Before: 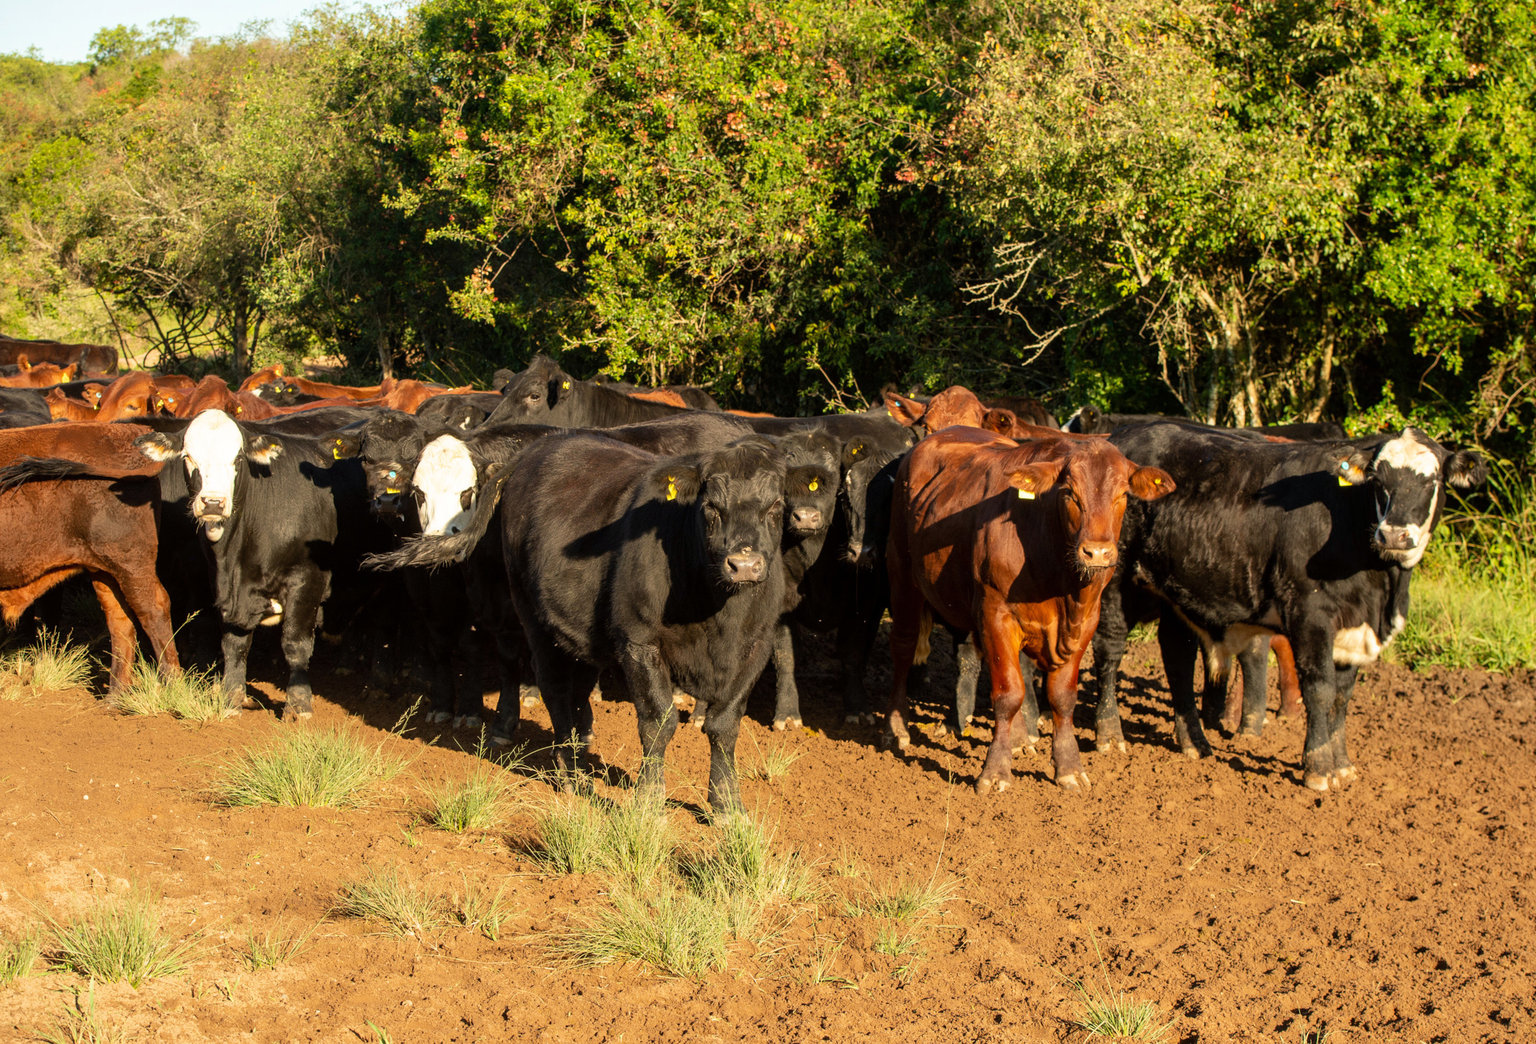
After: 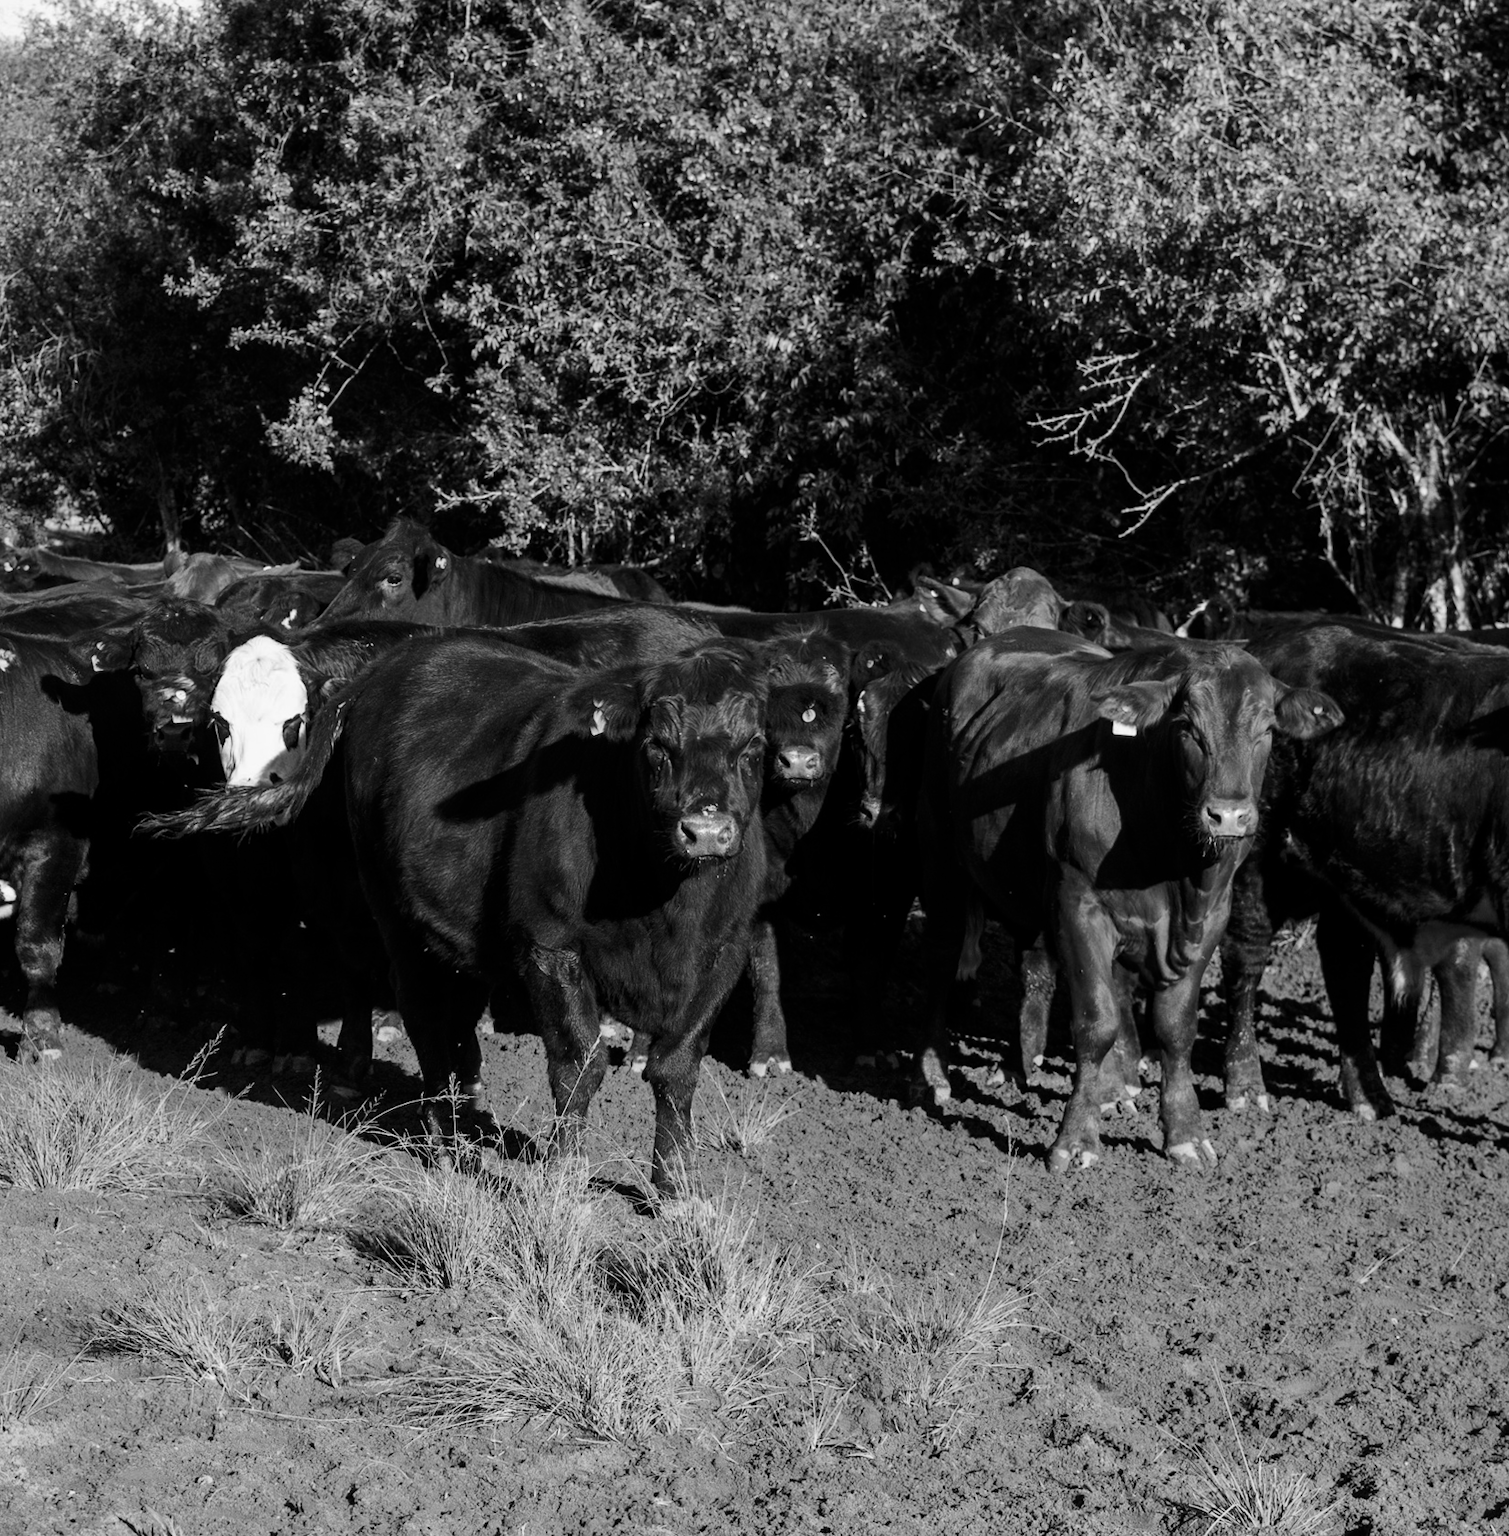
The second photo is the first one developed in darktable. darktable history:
color calibration: output gray [0.18, 0.41, 0.41, 0], gray › normalize channels true, illuminant same as pipeline (D50), adaptation XYZ, x 0.346, y 0.359, gamut compression 0
rotate and perspective: rotation 0.174°, lens shift (vertical) 0.013, lens shift (horizontal) 0.019, shear 0.001, automatic cropping original format, crop left 0.007, crop right 0.991, crop top 0.016, crop bottom 0.997
contrast brightness saturation: contrast 0.21, brightness -0.11, saturation 0.21
crop and rotate: left 17.732%, right 15.423%
